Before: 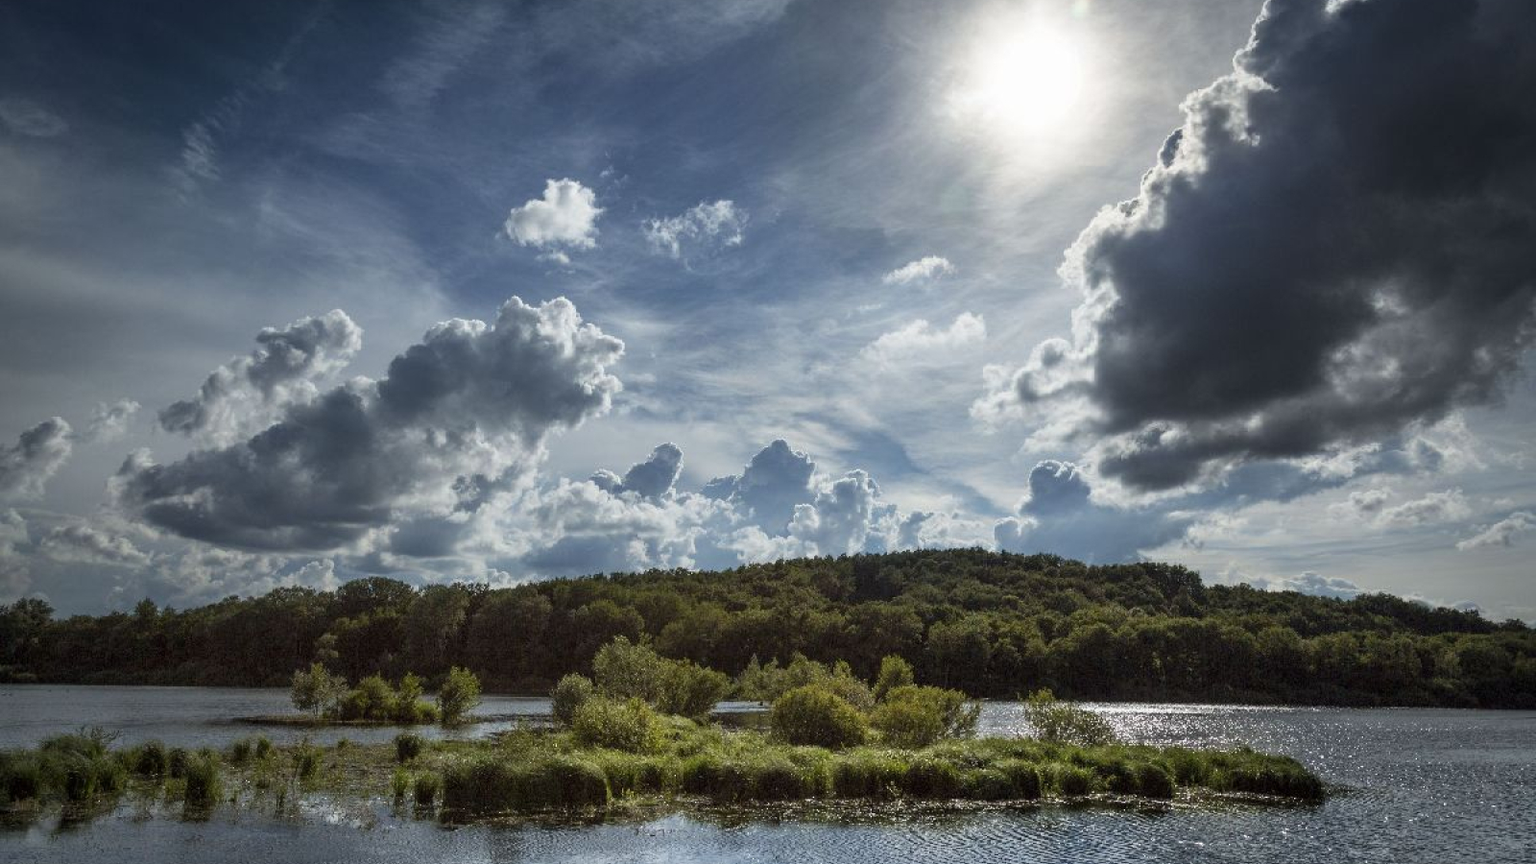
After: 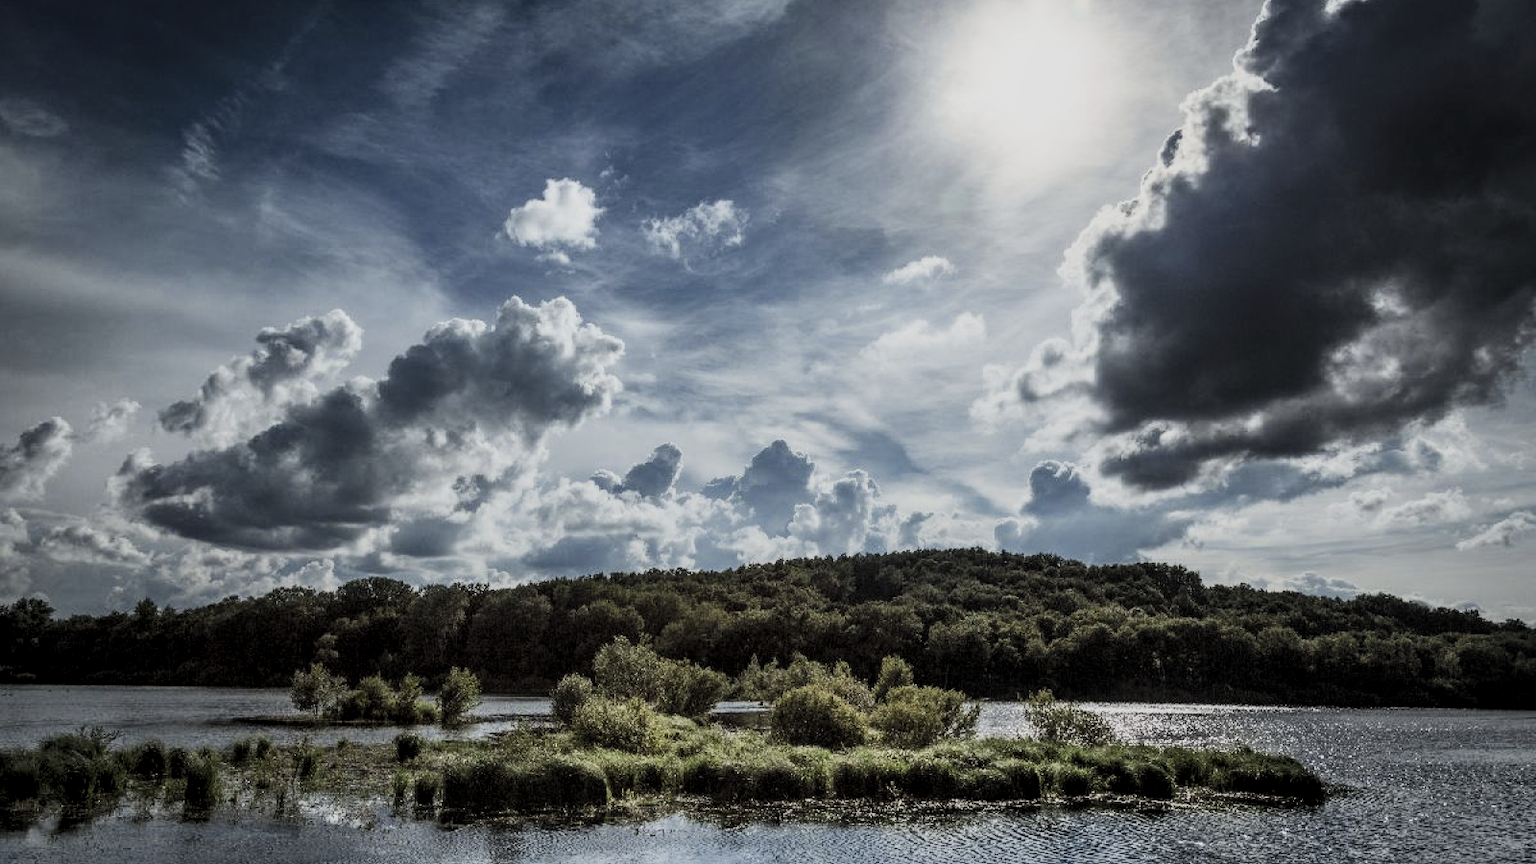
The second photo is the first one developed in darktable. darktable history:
color zones: curves: ch0 [(0, 0.5) (0.125, 0.4) (0.25, 0.5) (0.375, 0.4) (0.5, 0.4) (0.625, 0.35) (0.75, 0.35) (0.875, 0.5)]; ch1 [(0, 0.35) (0.125, 0.45) (0.25, 0.35) (0.375, 0.35) (0.5, 0.35) (0.625, 0.35) (0.75, 0.45) (0.875, 0.35)]; ch2 [(0, 0.6) (0.125, 0.5) (0.25, 0.5) (0.375, 0.6) (0.5, 0.6) (0.625, 0.5) (0.75, 0.5) (0.875, 0.5)]
filmic rgb: black relative exposure -6.22 EV, white relative exposure 6.95 EV, hardness 2.25, color science v5 (2021), contrast in shadows safe, contrast in highlights safe
local contrast: on, module defaults
contrast brightness saturation: contrast 0.244, brightness 0.095
